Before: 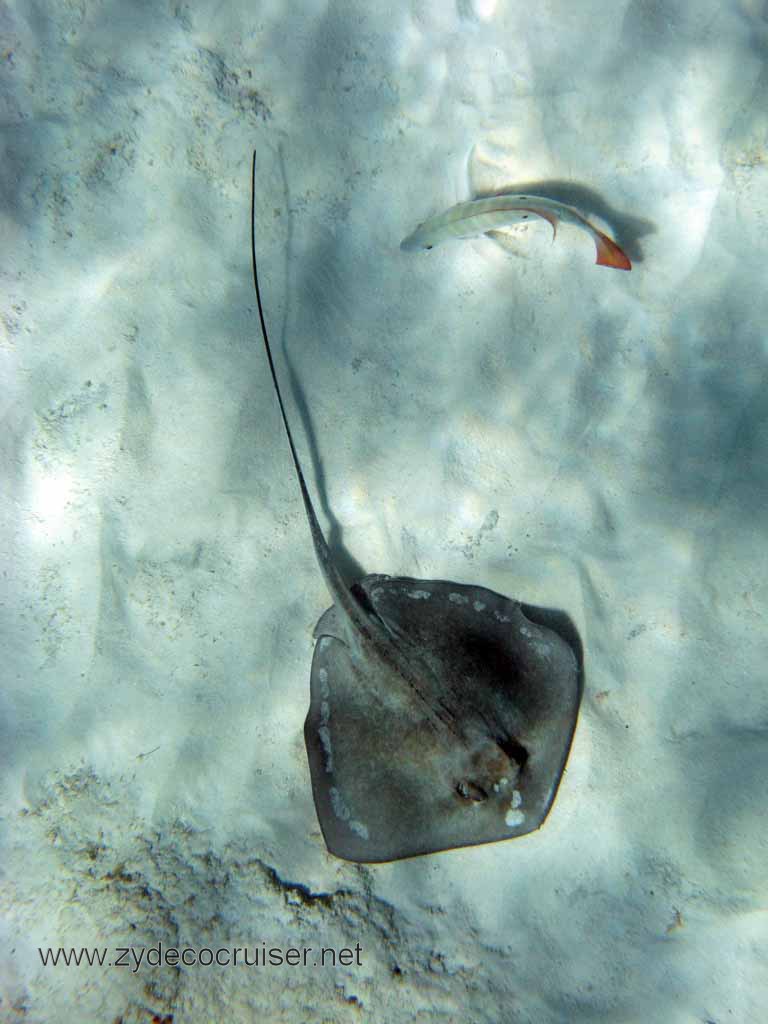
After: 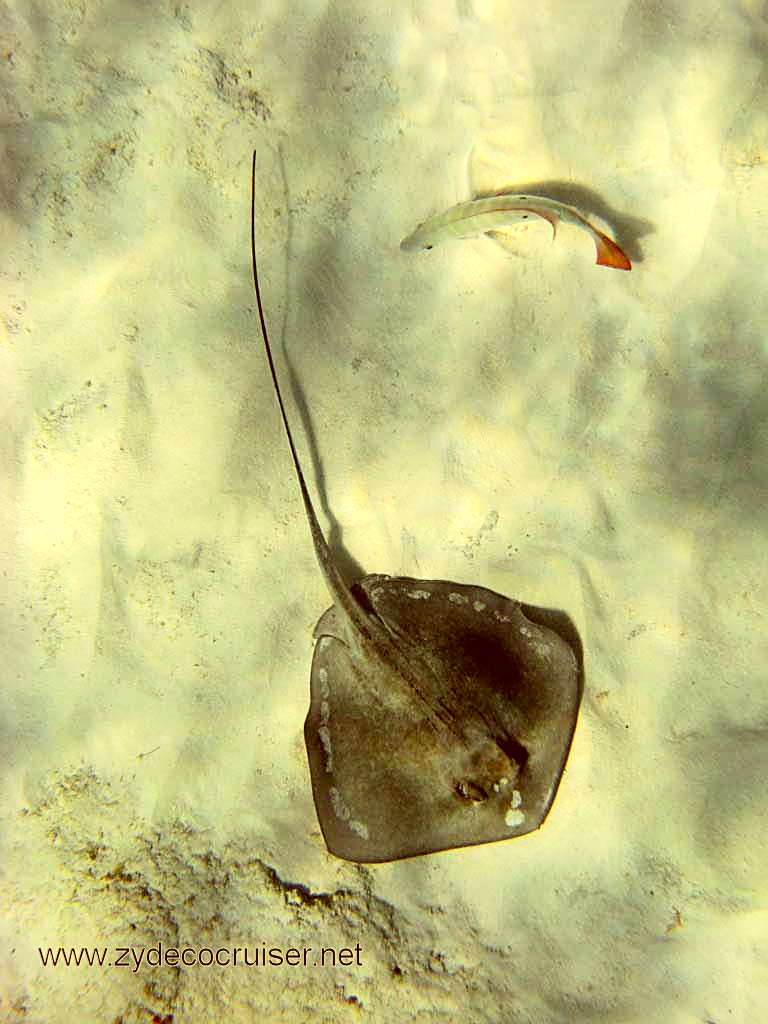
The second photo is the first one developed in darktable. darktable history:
contrast brightness saturation: contrast 0.2, brightness 0.16, saturation 0.22
color calibration: x 0.329, y 0.345, temperature 5633 K
shadows and highlights: shadows 12, white point adjustment 1.2, highlights -0.36, soften with gaussian
color correction: highlights a* 1.12, highlights b* 24.26, shadows a* 15.58, shadows b* 24.26
sharpen: on, module defaults
